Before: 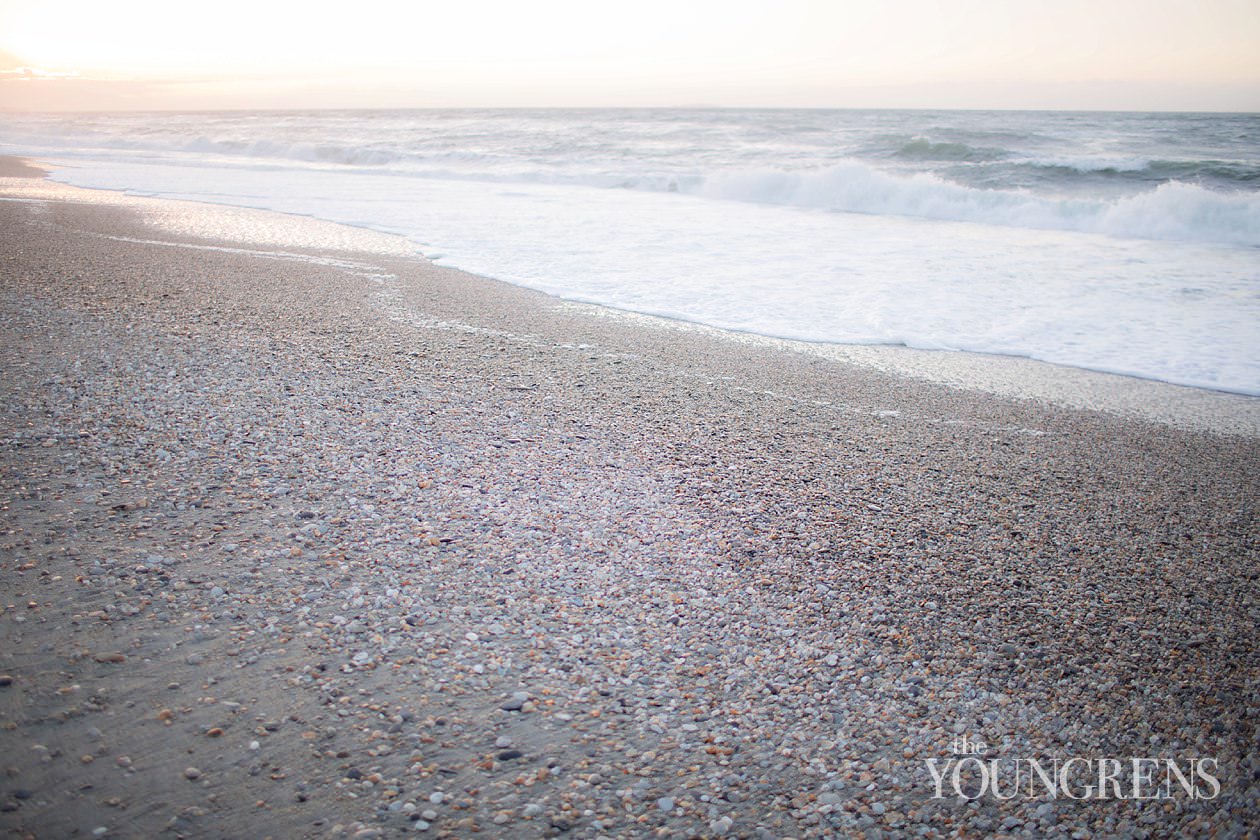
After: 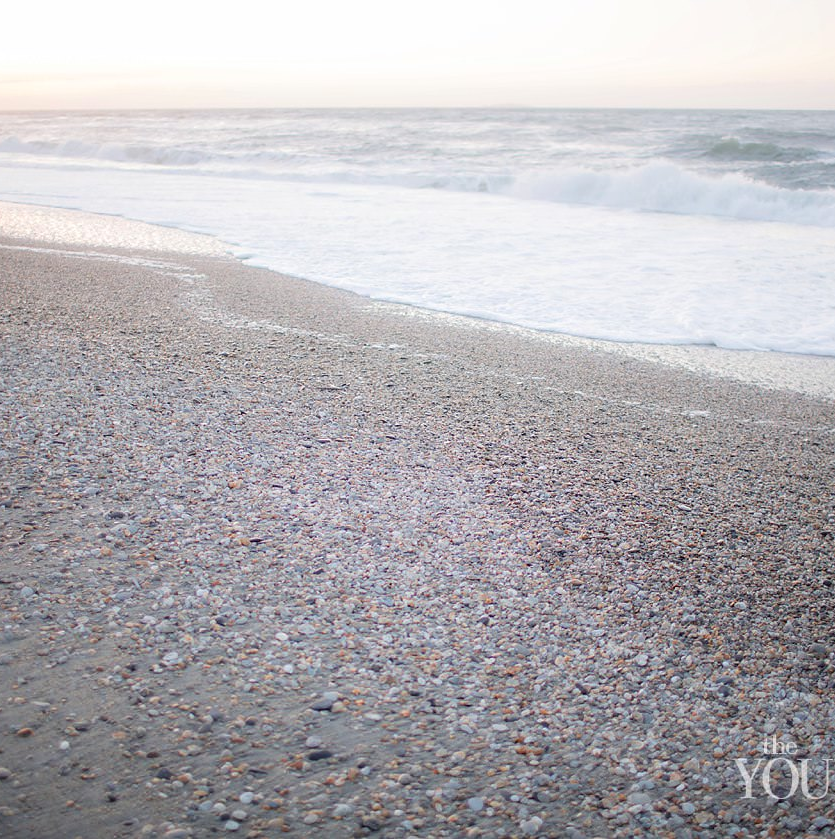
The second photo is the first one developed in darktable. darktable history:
crop and rotate: left 15.096%, right 18.58%
